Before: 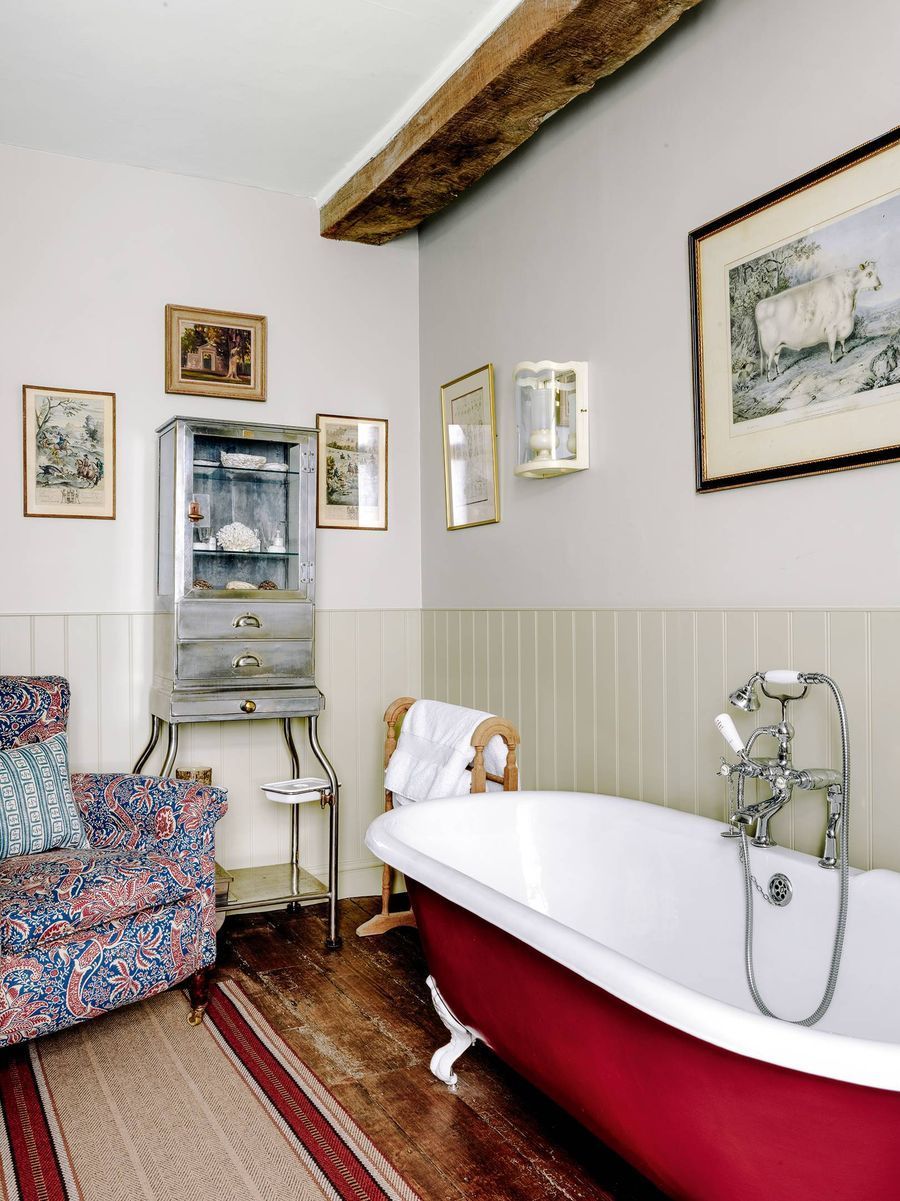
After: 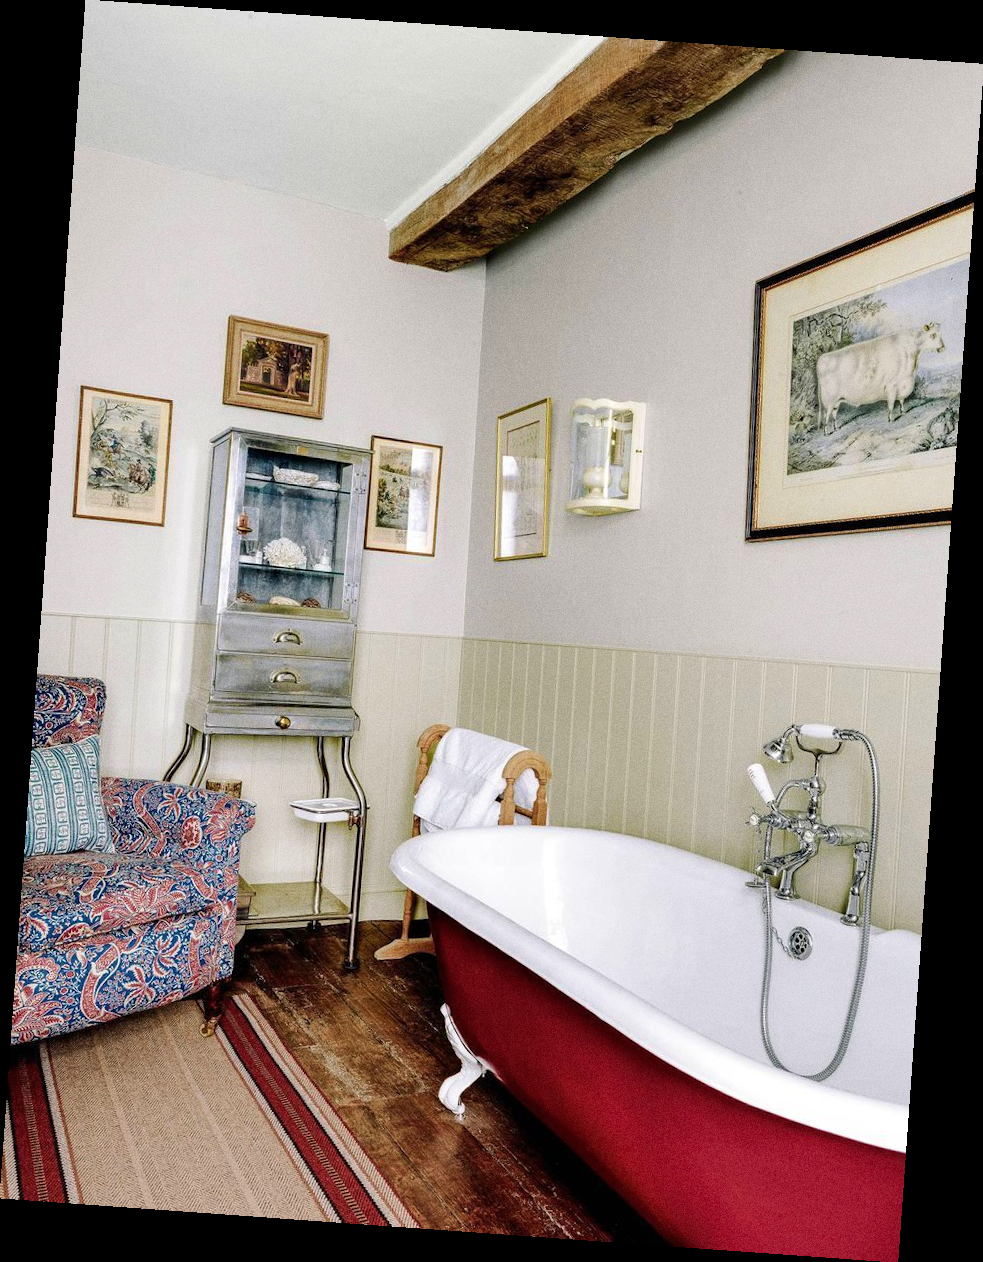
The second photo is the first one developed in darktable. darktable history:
velvia: strength 21.76%
contrast brightness saturation: saturation -0.04
rotate and perspective: rotation 4.1°, automatic cropping off
grain: on, module defaults
